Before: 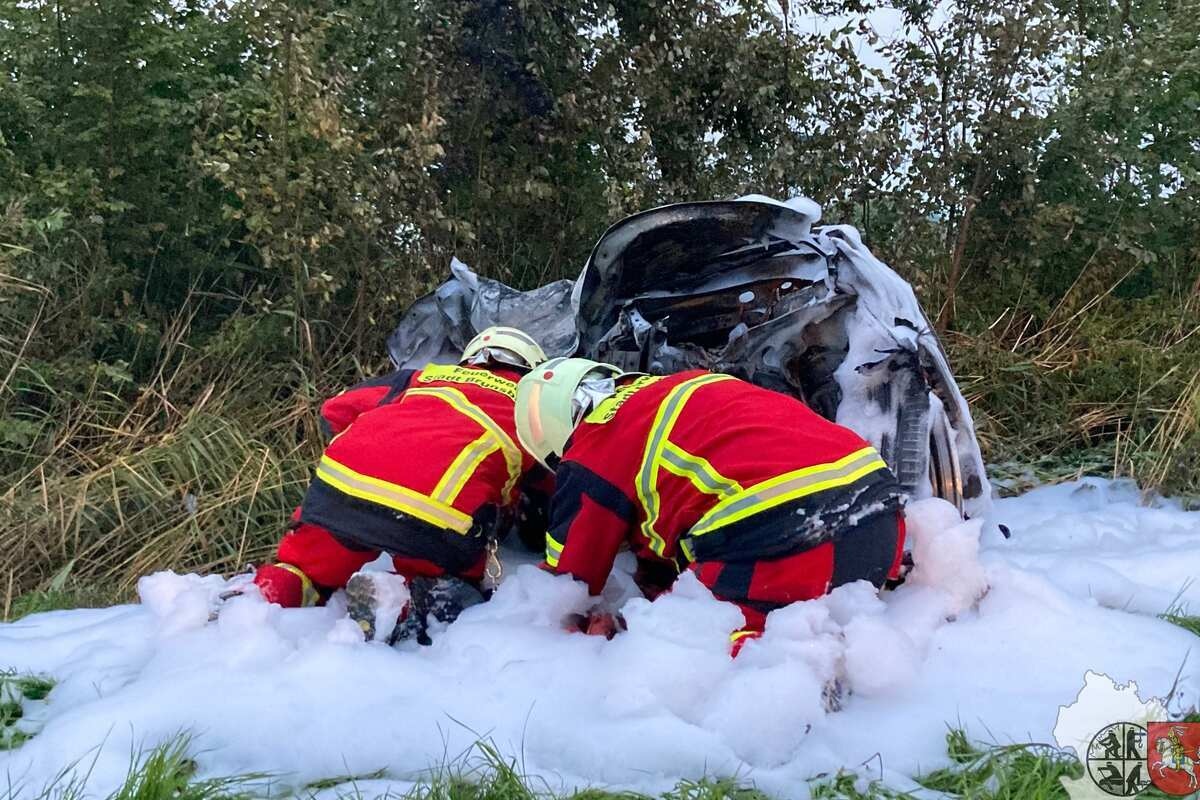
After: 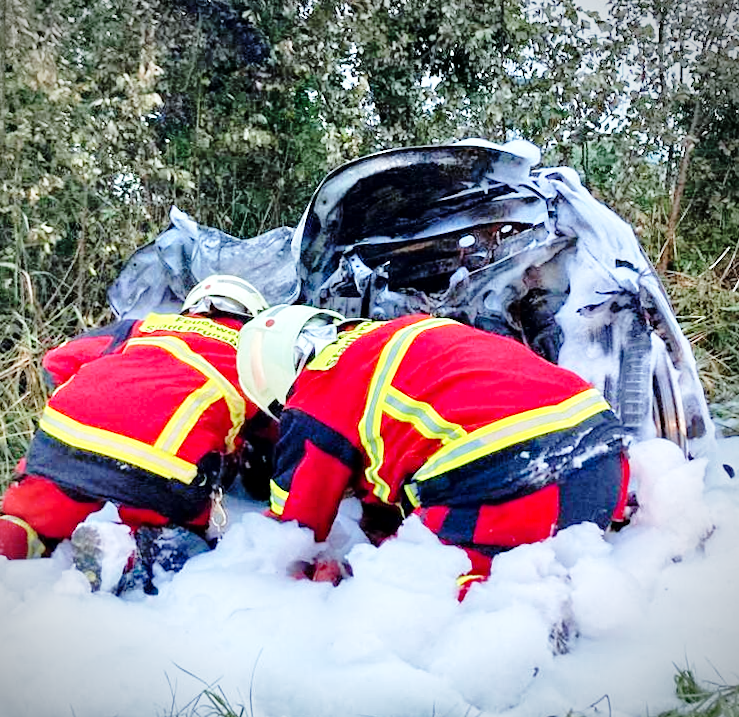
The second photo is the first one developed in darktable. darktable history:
shadows and highlights: shadows 20.91, highlights -35.45, soften with gaussian
crop and rotate: left 22.918%, top 5.629%, right 14.711%, bottom 2.247%
vignetting: fall-off start 87%, automatic ratio true
white balance: red 0.925, blue 1.046
local contrast: highlights 100%, shadows 100%, detail 120%, midtone range 0.2
base curve: curves: ch0 [(0, 0) (0.028, 0.03) (0.121, 0.232) (0.46, 0.748) (0.859, 0.968) (1, 1)], preserve colors none
rotate and perspective: rotation -1°, crop left 0.011, crop right 0.989, crop top 0.025, crop bottom 0.975
tone equalizer: -7 EV 0.15 EV, -6 EV 0.6 EV, -5 EV 1.15 EV, -4 EV 1.33 EV, -3 EV 1.15 EV, -2 EV 0.6 EV, -1 EV 0.15 EV, mask exposure compensation -0.5 EV
